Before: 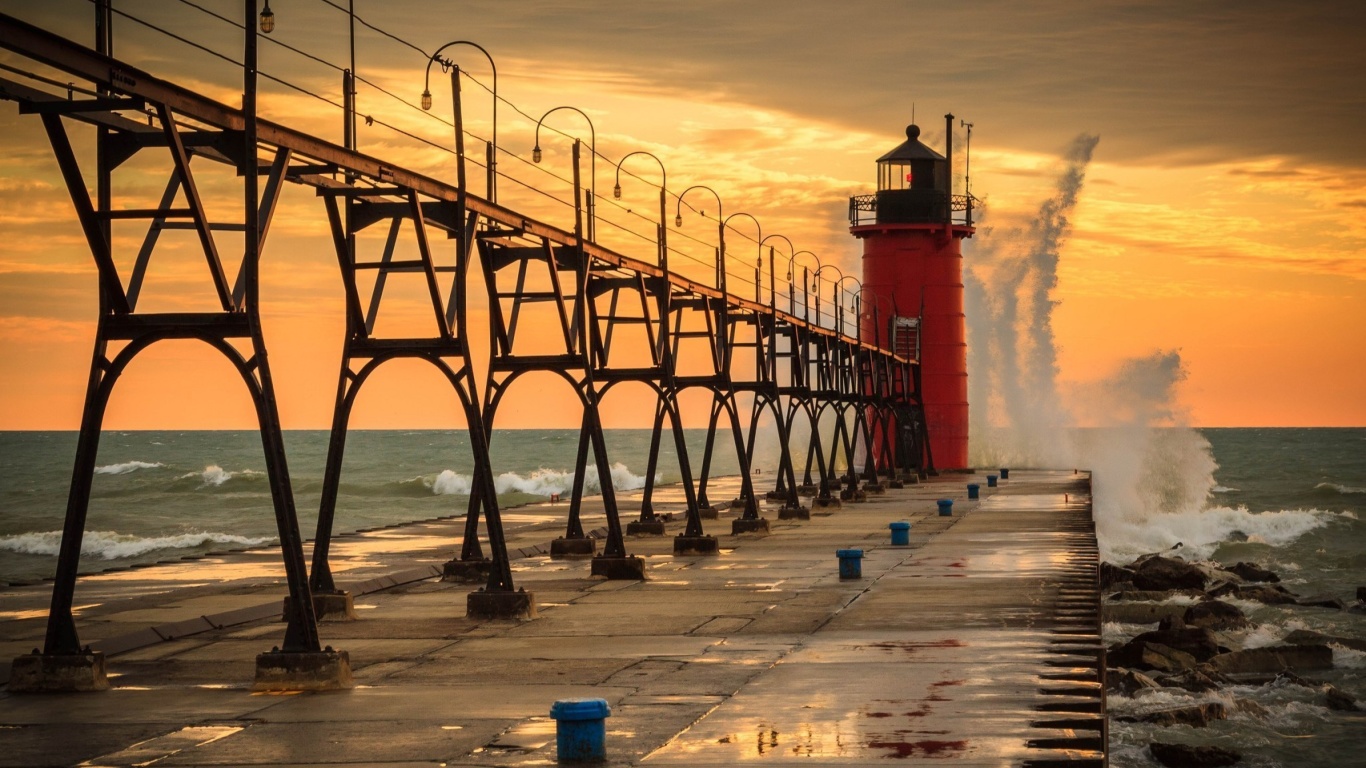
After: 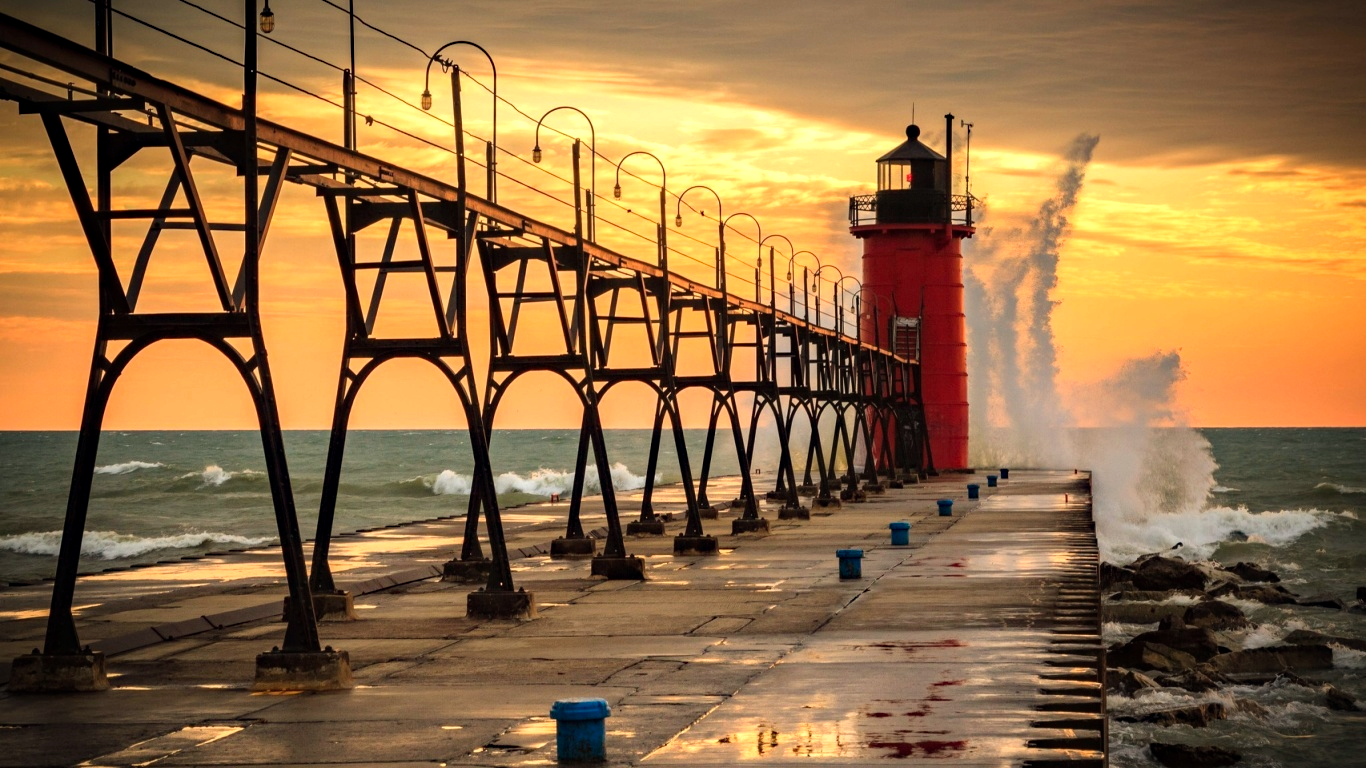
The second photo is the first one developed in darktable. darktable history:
haze removal: compatibility mode true, adaptive false
tone equalizer: -8 EV -0.432 EV, -7 EV -0.421 EV, -6 EV -0.329 EV, -5 EV -0.222 EV, -3 EV 0.188 EV, -2 EV 0.355 EV, -1 EV 0.409 EV, +0 EV 0.434 EV
